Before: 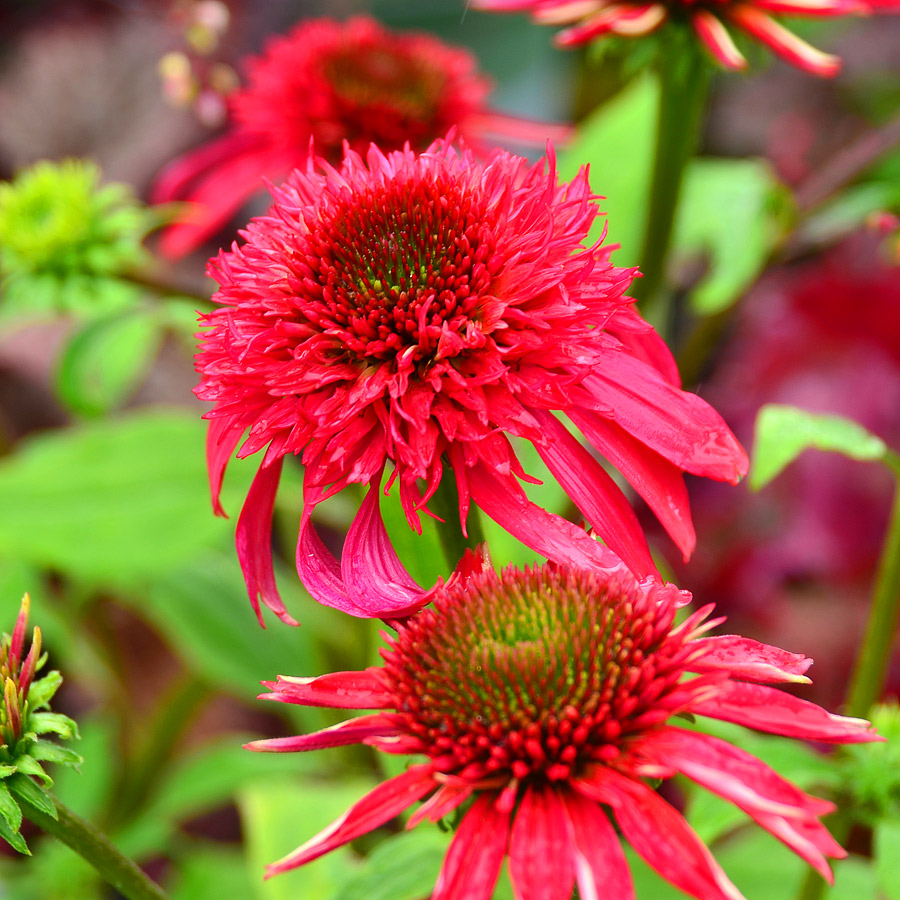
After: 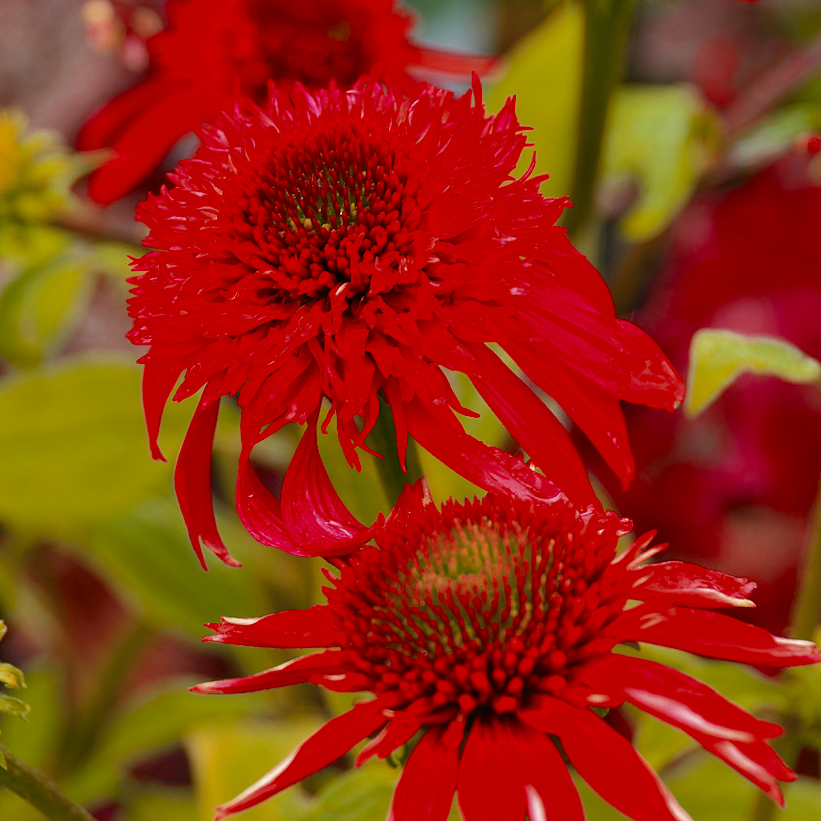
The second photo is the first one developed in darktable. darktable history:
color balance: lift [0.998, 0.998, 1.001, 1.002], gamma [0.995, 1.025, 0.992, 0.975], gain [0.995, 1.02, 0.997, 0.98]
crop and rotate: angle 1.96°, left 5.673%, top 5.673%
color zones: curves: ch0 [(0, 0.299) (0.25, 0.383) (0.456, 0.352) (0.736, 0.571)]; ch1 [(0, 0.63) (0.151, 0.568) (0.254, 0.416) (0.47, 0.558) (0.732, 0.37) (0.909, 0.492)]; ch2 [(0.004, 0.604) (0.158, 0.443) (0.257, 0.403) (0.761, 0.468)]
